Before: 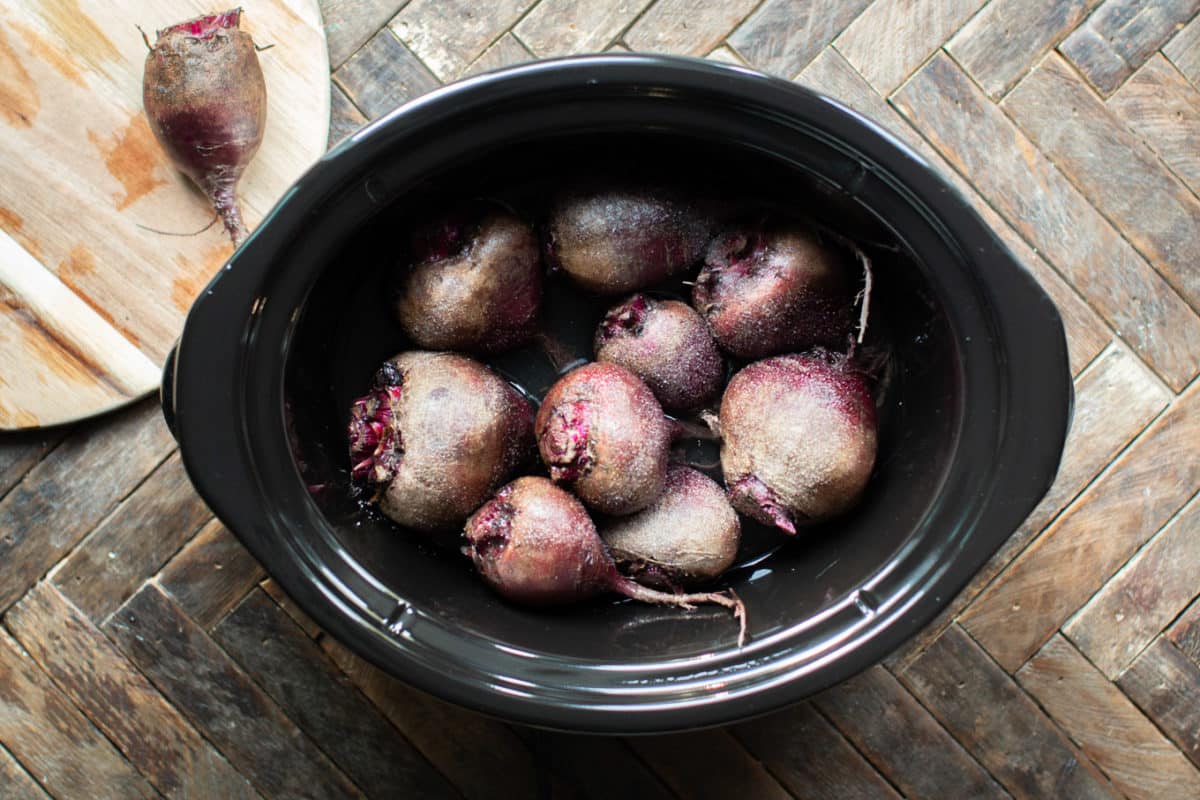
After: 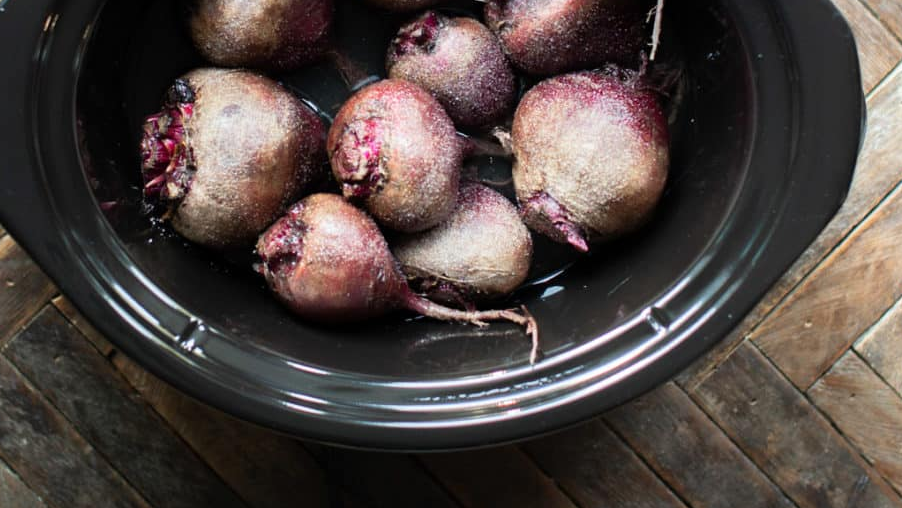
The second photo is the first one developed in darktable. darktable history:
crop and rotate: left 17.379%, top 35.432%, right 7.421%, bottom 1.015%
